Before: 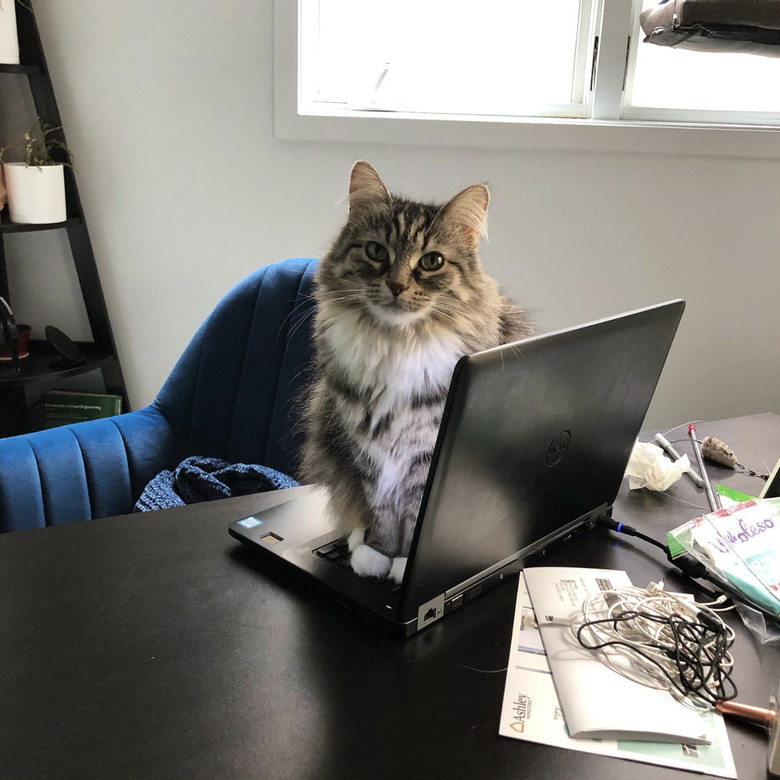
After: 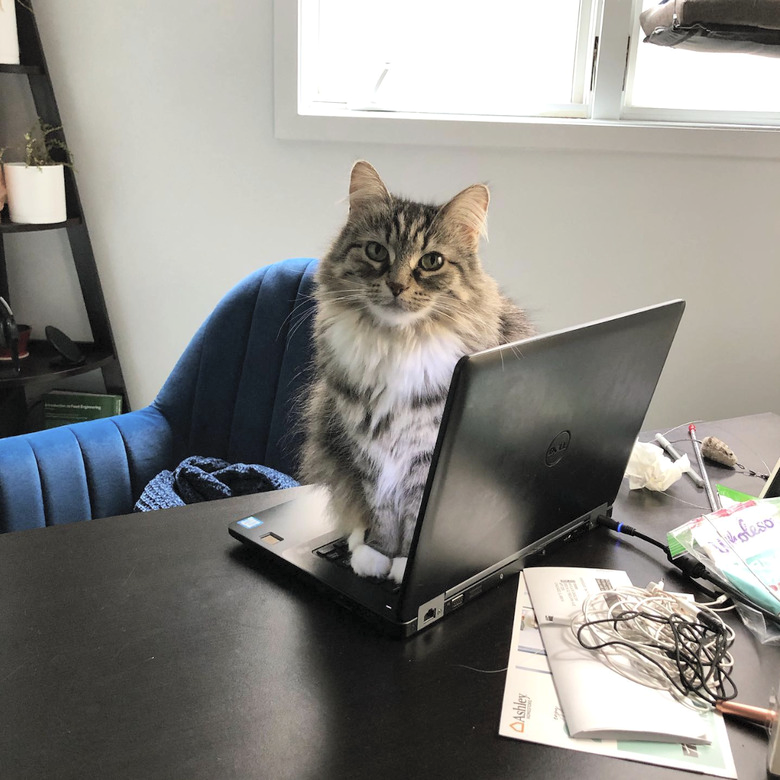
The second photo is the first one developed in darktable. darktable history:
local contrast: mode bilateral grid, contrast 100, coarseness 100, detail 108%, midtone range 0.2
contrast brightness saturation: brightness 0.15
